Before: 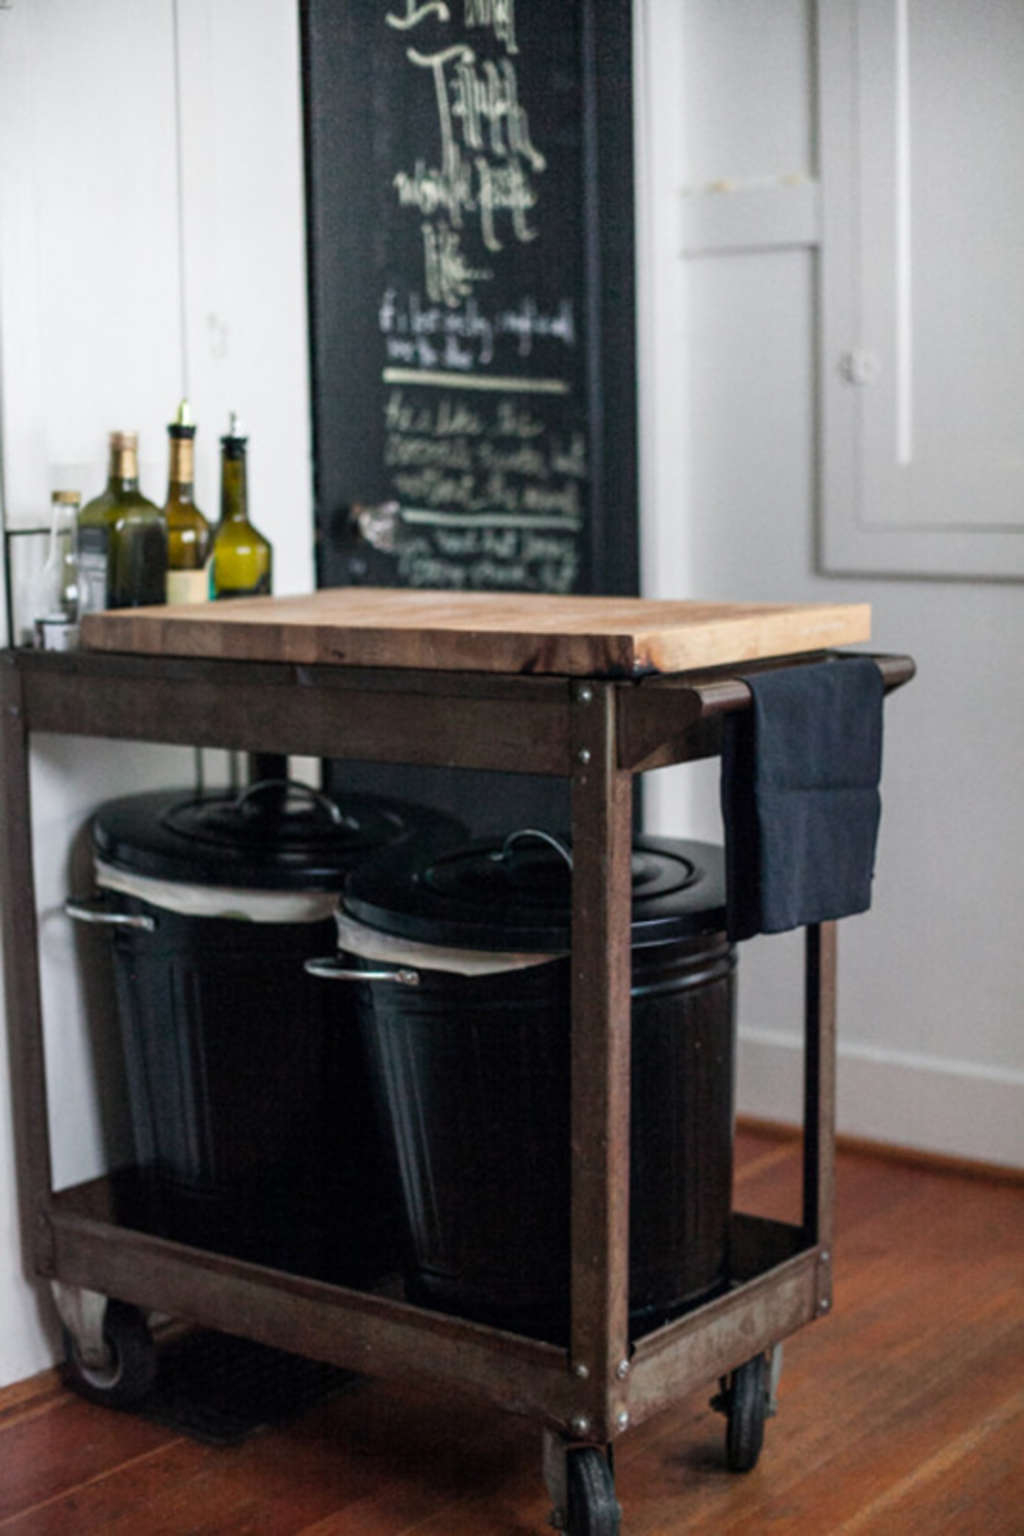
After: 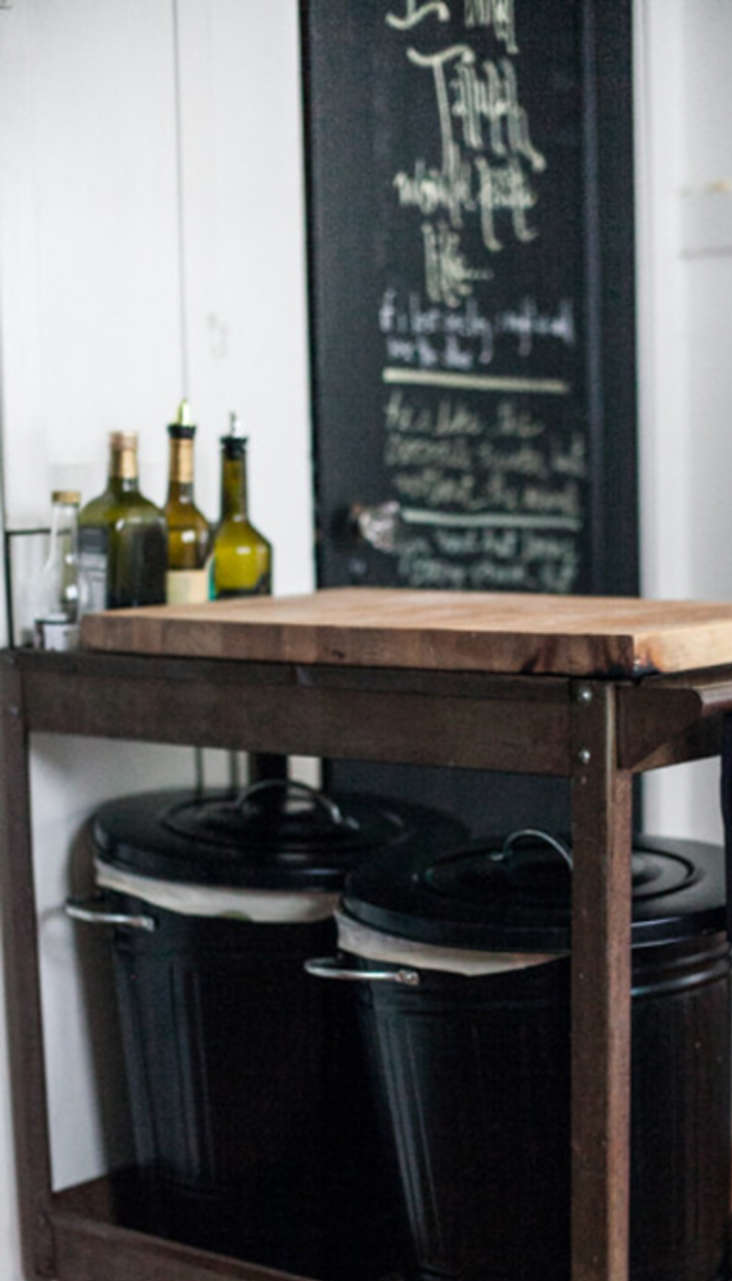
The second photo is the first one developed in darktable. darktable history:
crop: right 28.511%, bottom 16.556%
